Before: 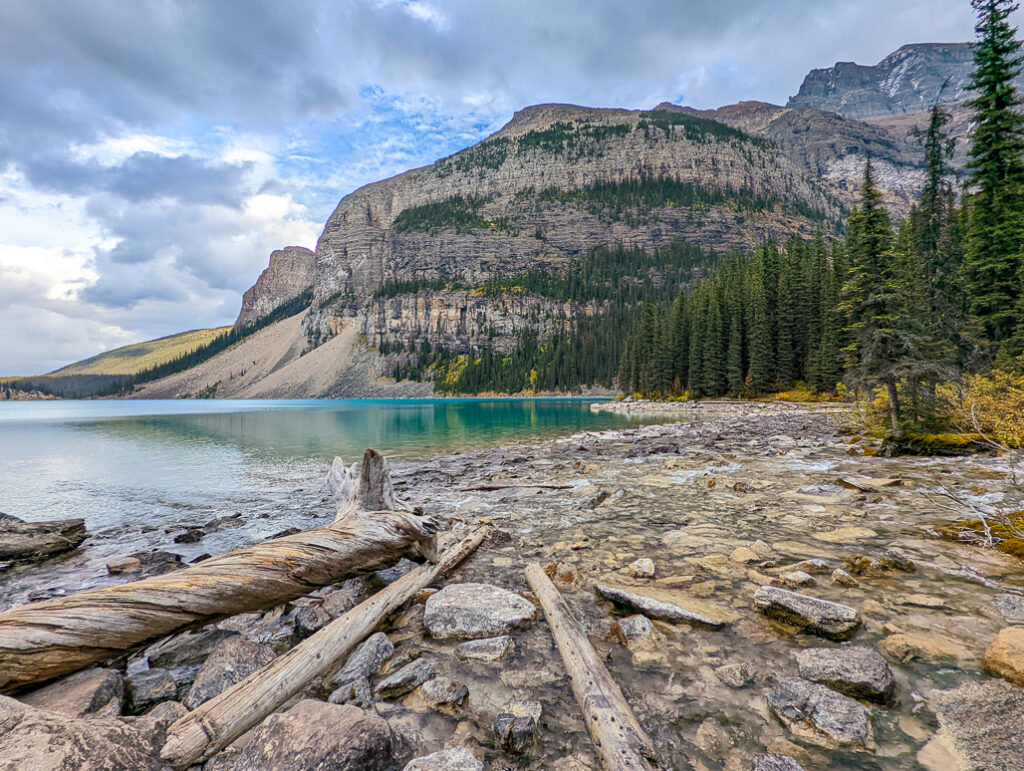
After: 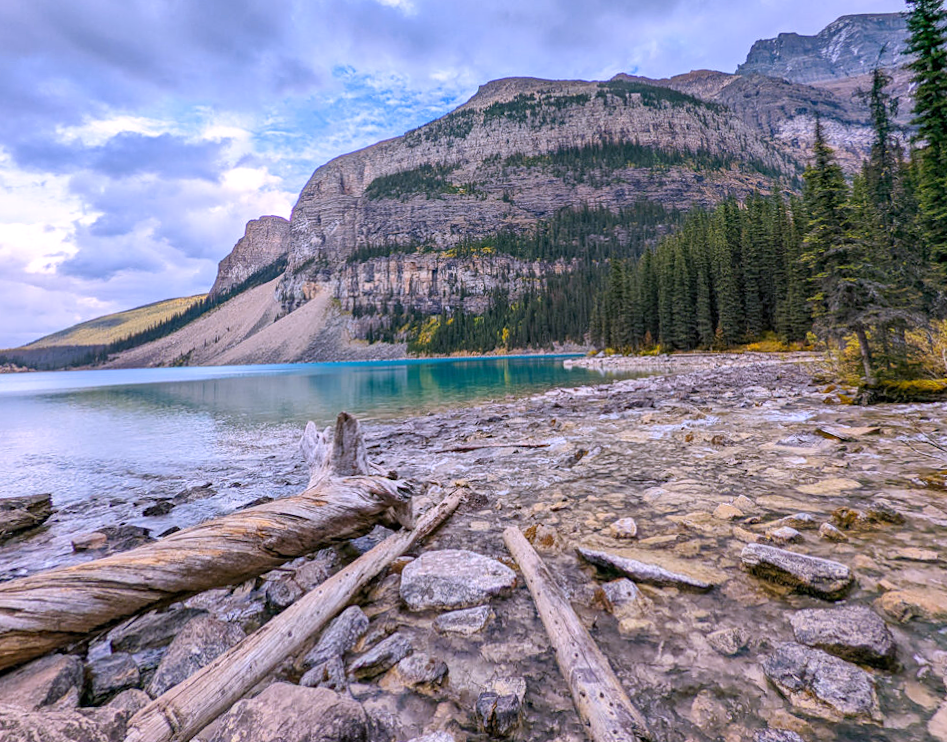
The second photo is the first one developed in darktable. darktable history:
rotate and perspective: rotation -1.68°, lens shift (vertical) -0.146, crop left 0.049, crop right 0.912, crop top 0.032, crop bottom 0.96
white balance: red 1.042, blue 1.17
